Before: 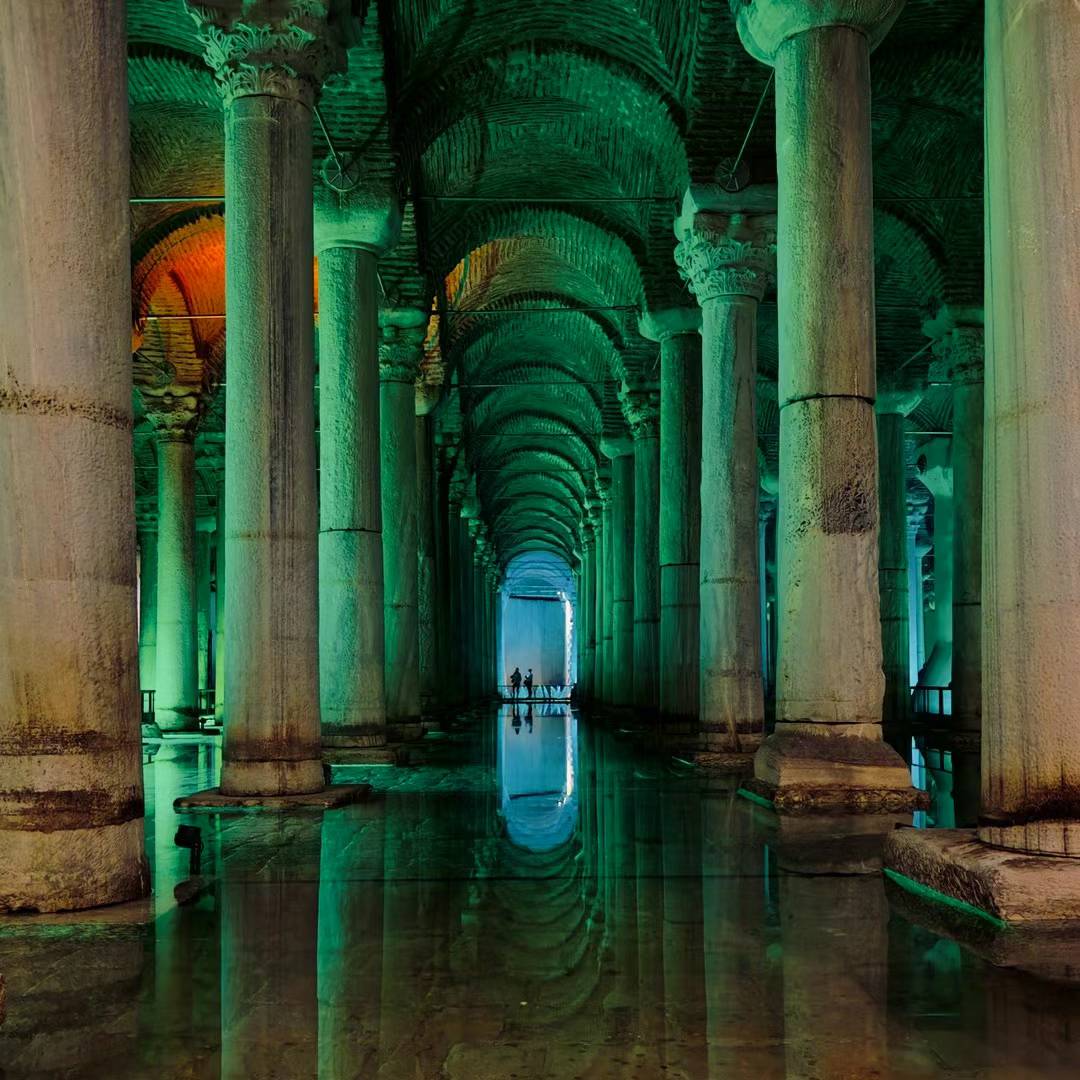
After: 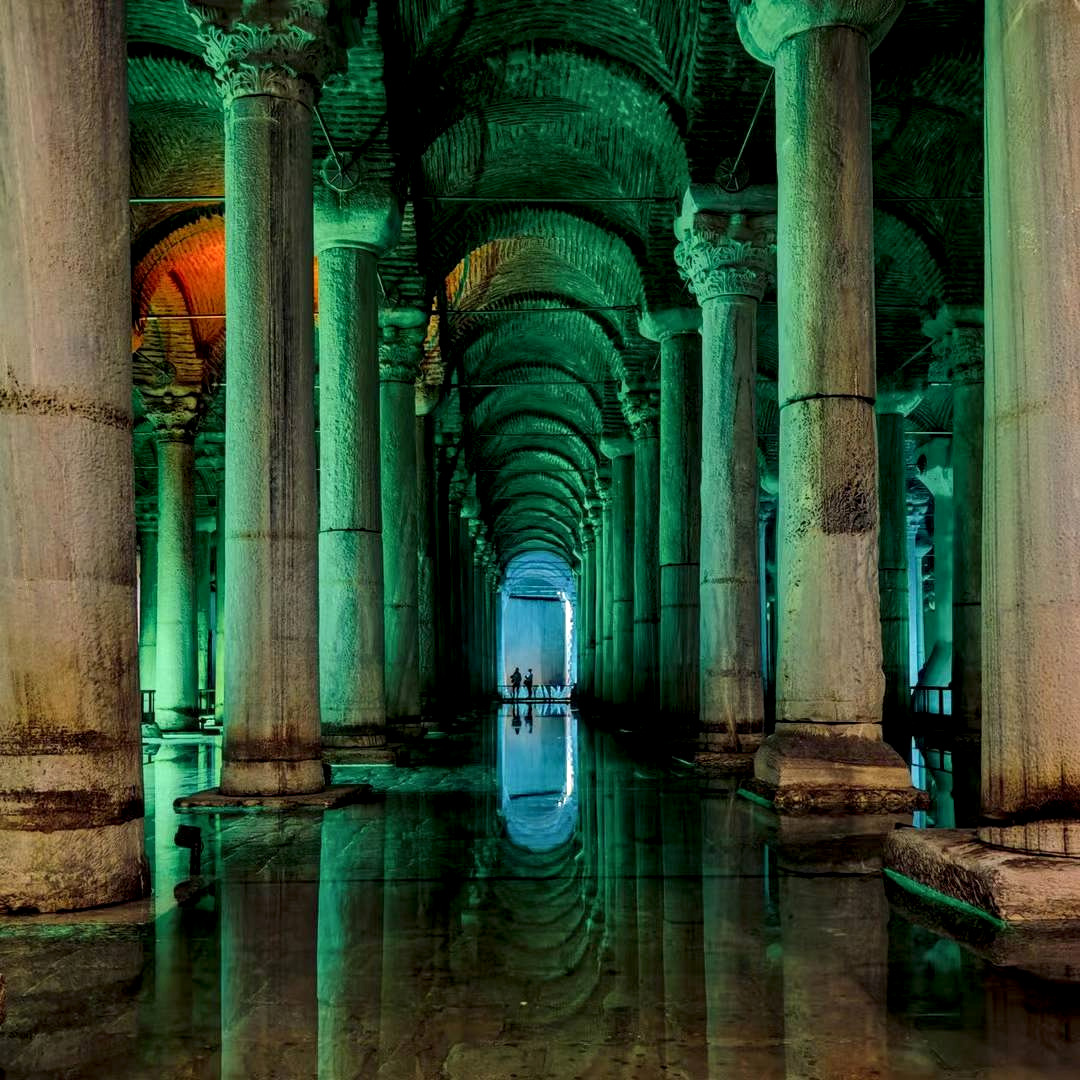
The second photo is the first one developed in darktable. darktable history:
contrast brightness saturation: contrast -0.022, brightness -0.005, saturation 0.034
local contrast: detail 150%
